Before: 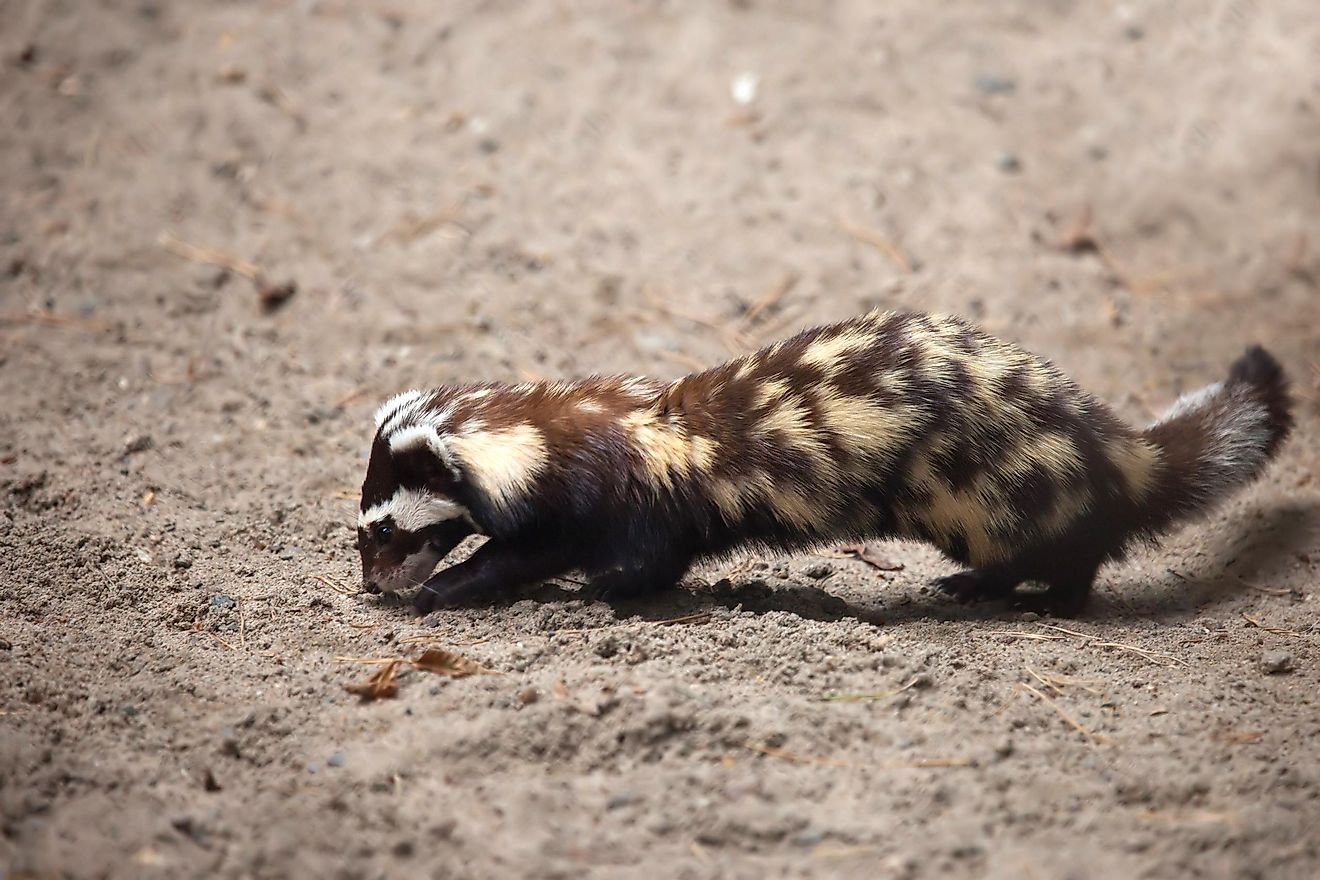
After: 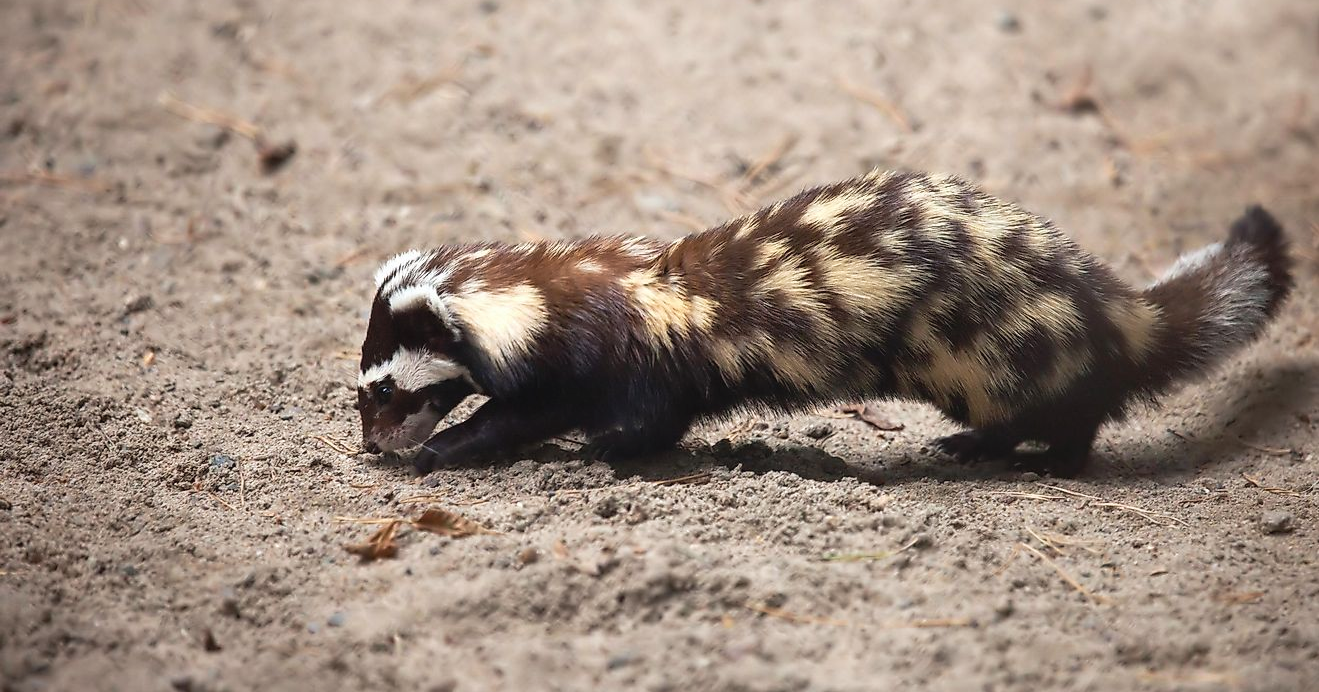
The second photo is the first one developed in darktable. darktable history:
tone curve: curves: ch0 [(0, 0.024) (0.119, 0.146) (0.474, 0.485) (0.718, 0.739) (0.817, 0.839) (1, 0.998)]; ch1 [(0, 0) (0.377, 0.416) (0.439, 0.451) (0.477, 0.477) (0.501, 0.503) (0.538, 0.544) (0.58, 0.602) (0.664, 0.676) (0.783, 0.804) (1, 1)]; ch2 [(0, 0) (0.38, 0.405) (0.463, 0.456) (0.498, 0.497) (0.524, 0.535) (0.578, 0.576) (0.648, 0.665) (1, 1)], preserve colors none
crop and rotate: top 15.943%, bottom 5.401%
